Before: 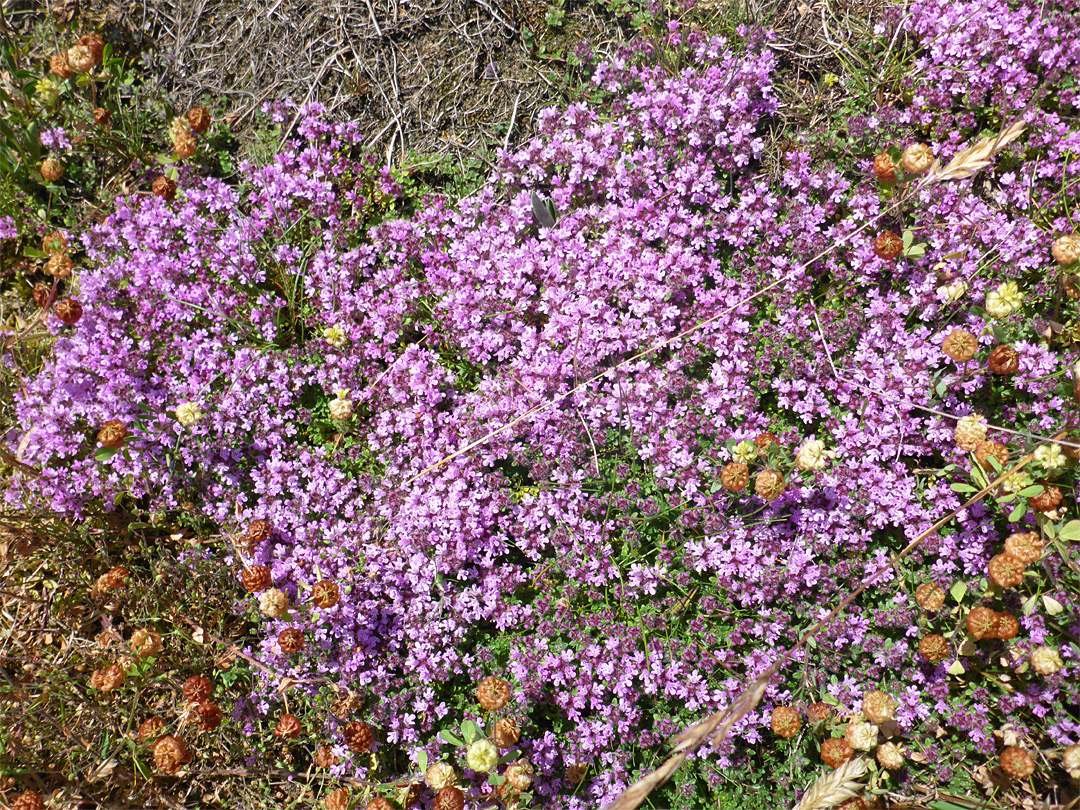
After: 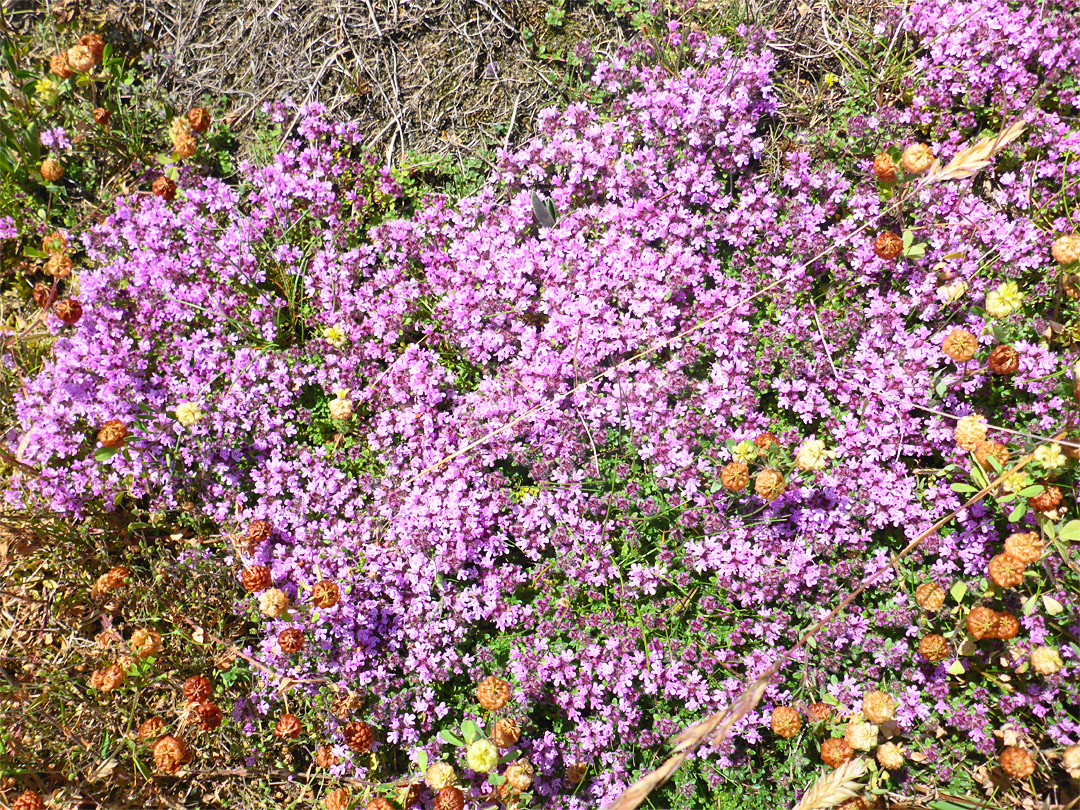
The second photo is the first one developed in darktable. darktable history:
contrast brightness saturation: contrast 0.203, brightness 0.169, saturation 0.228
